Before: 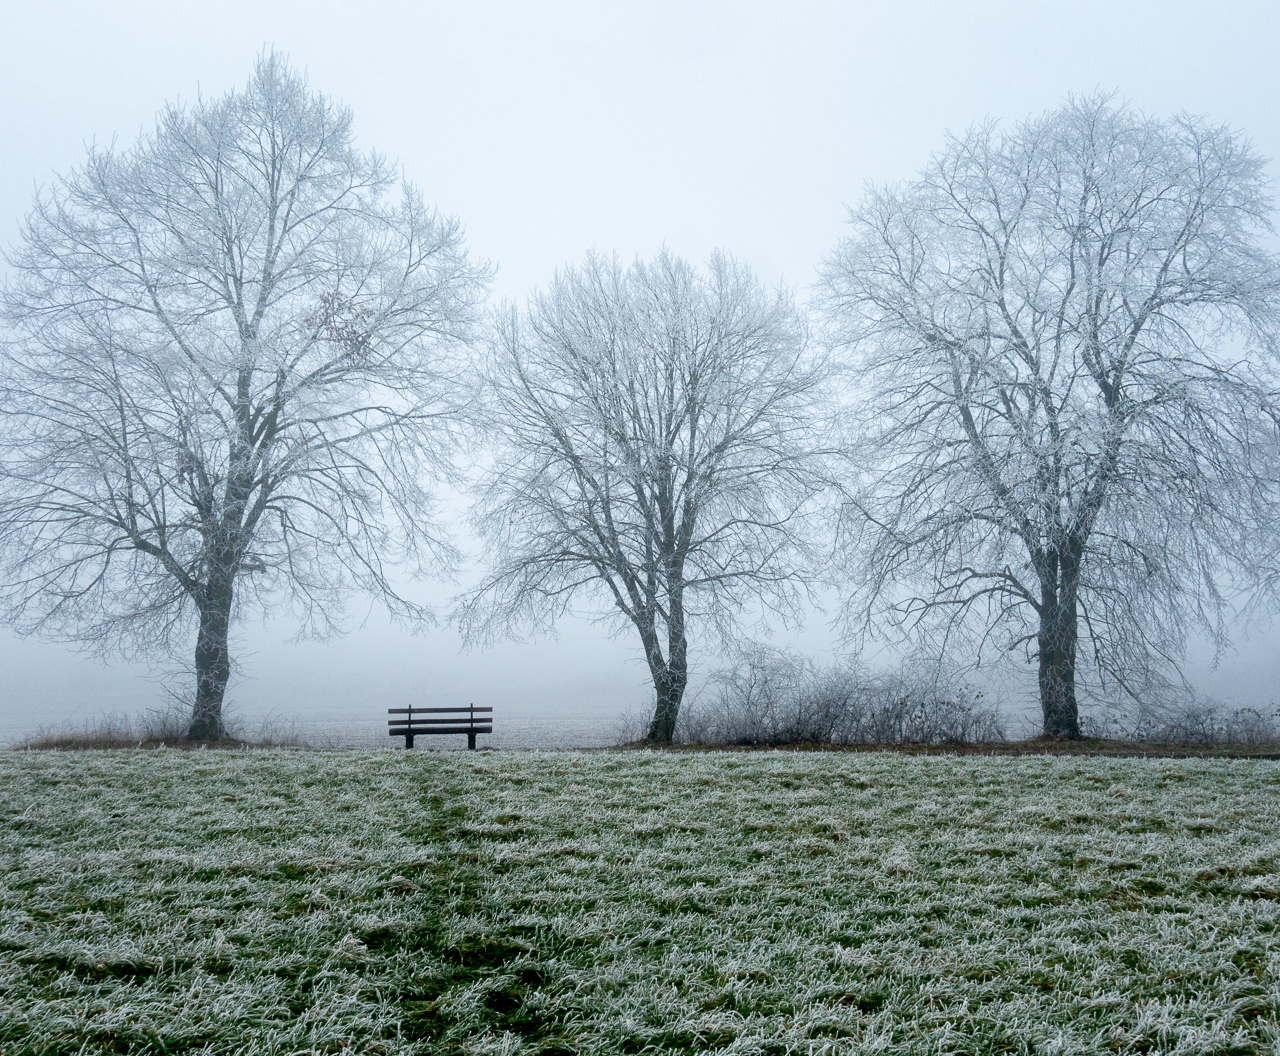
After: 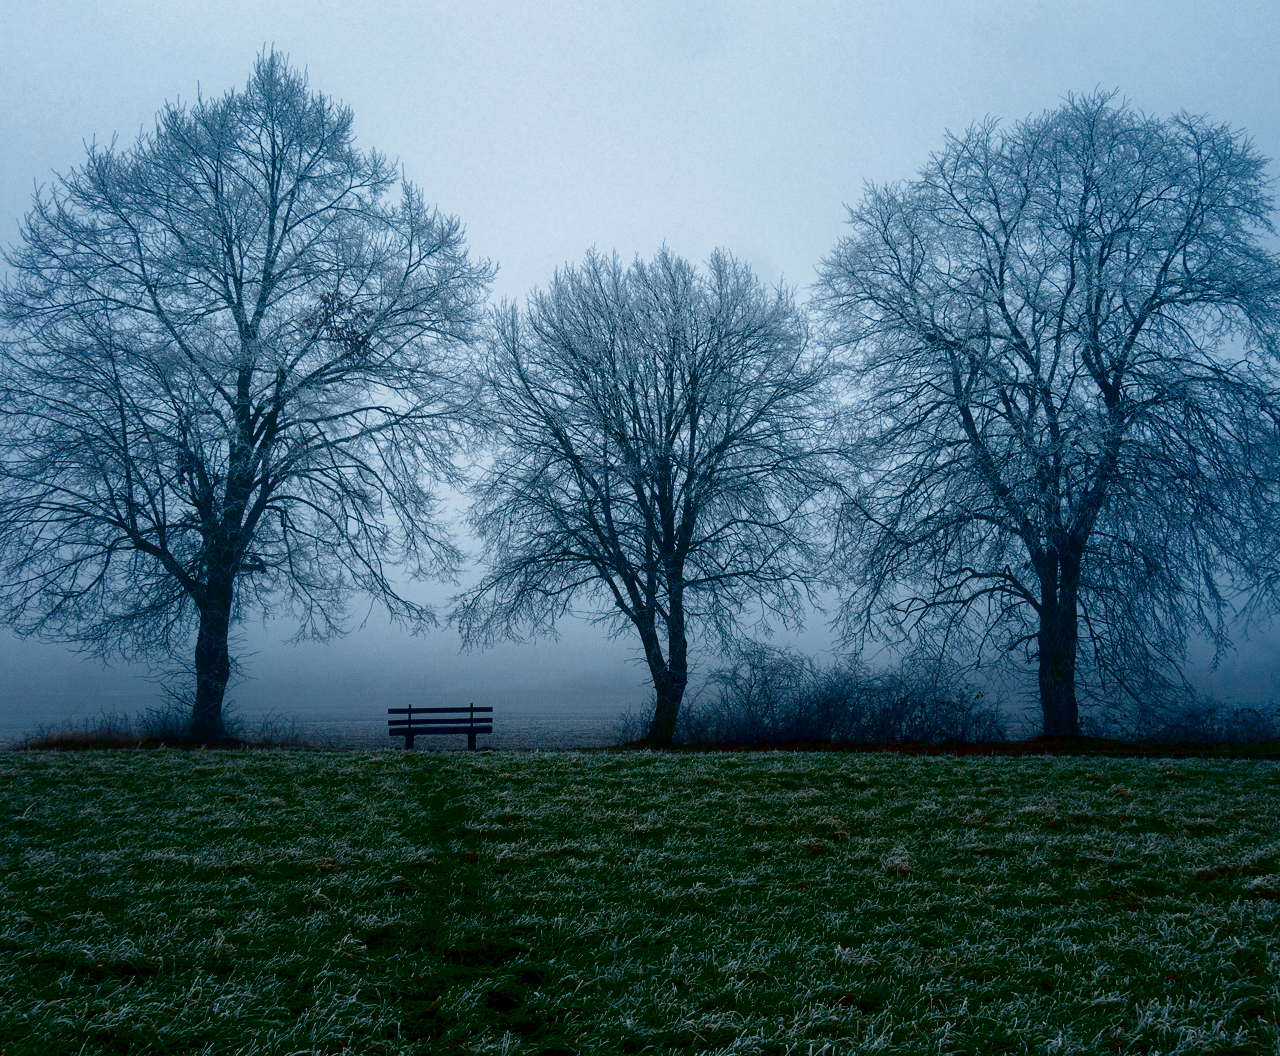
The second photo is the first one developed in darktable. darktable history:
contrast brightness saturation: brightness -0.997, saturation 0.988
